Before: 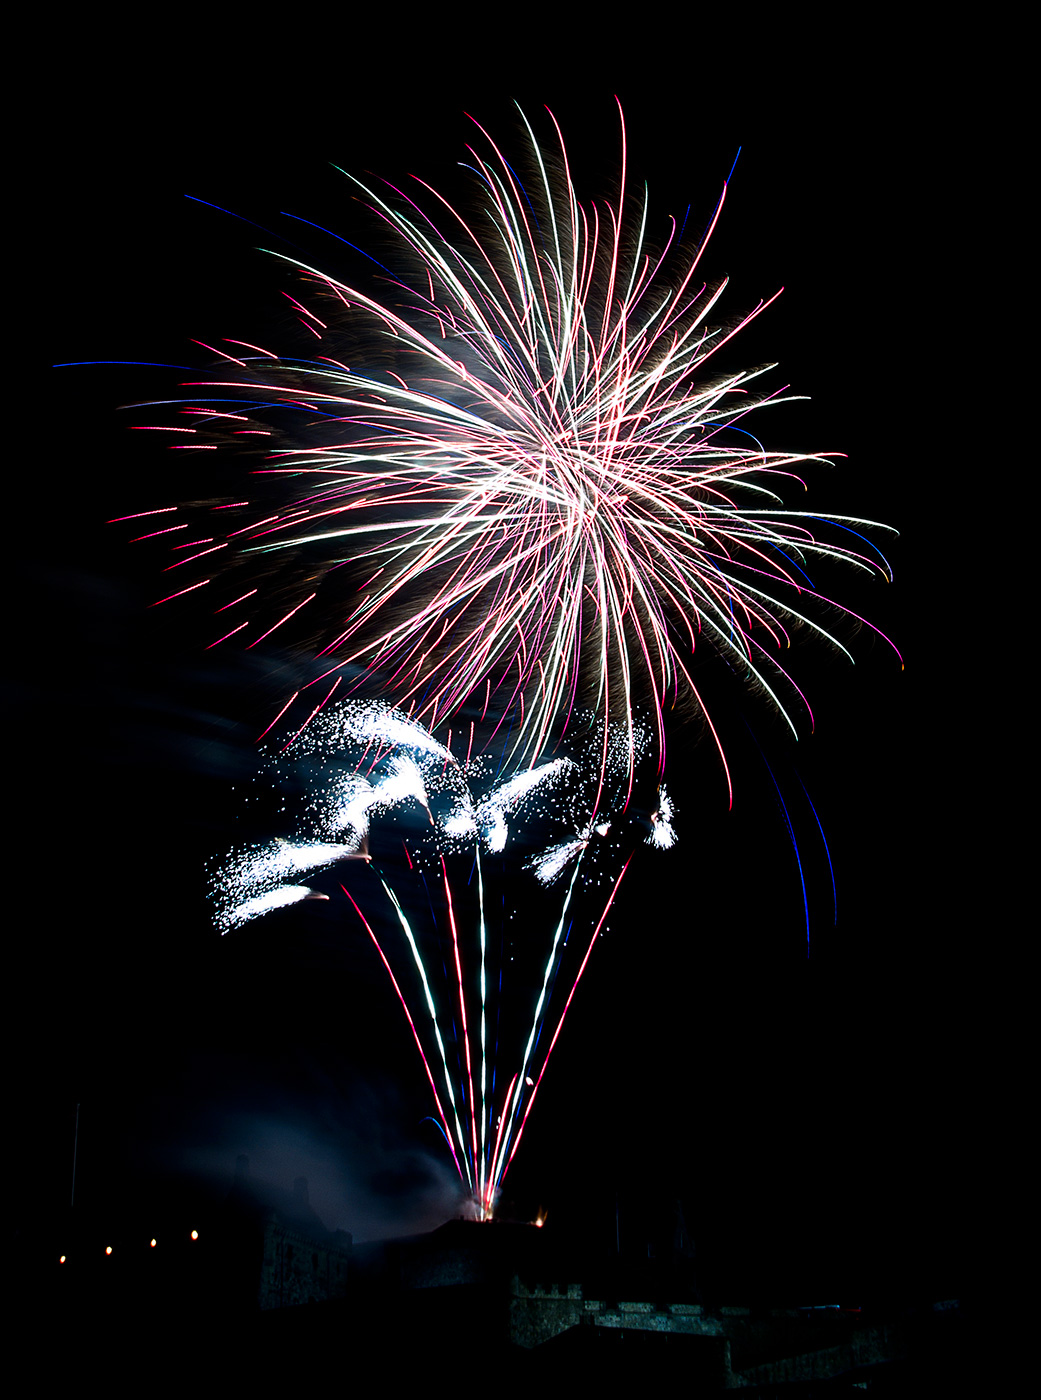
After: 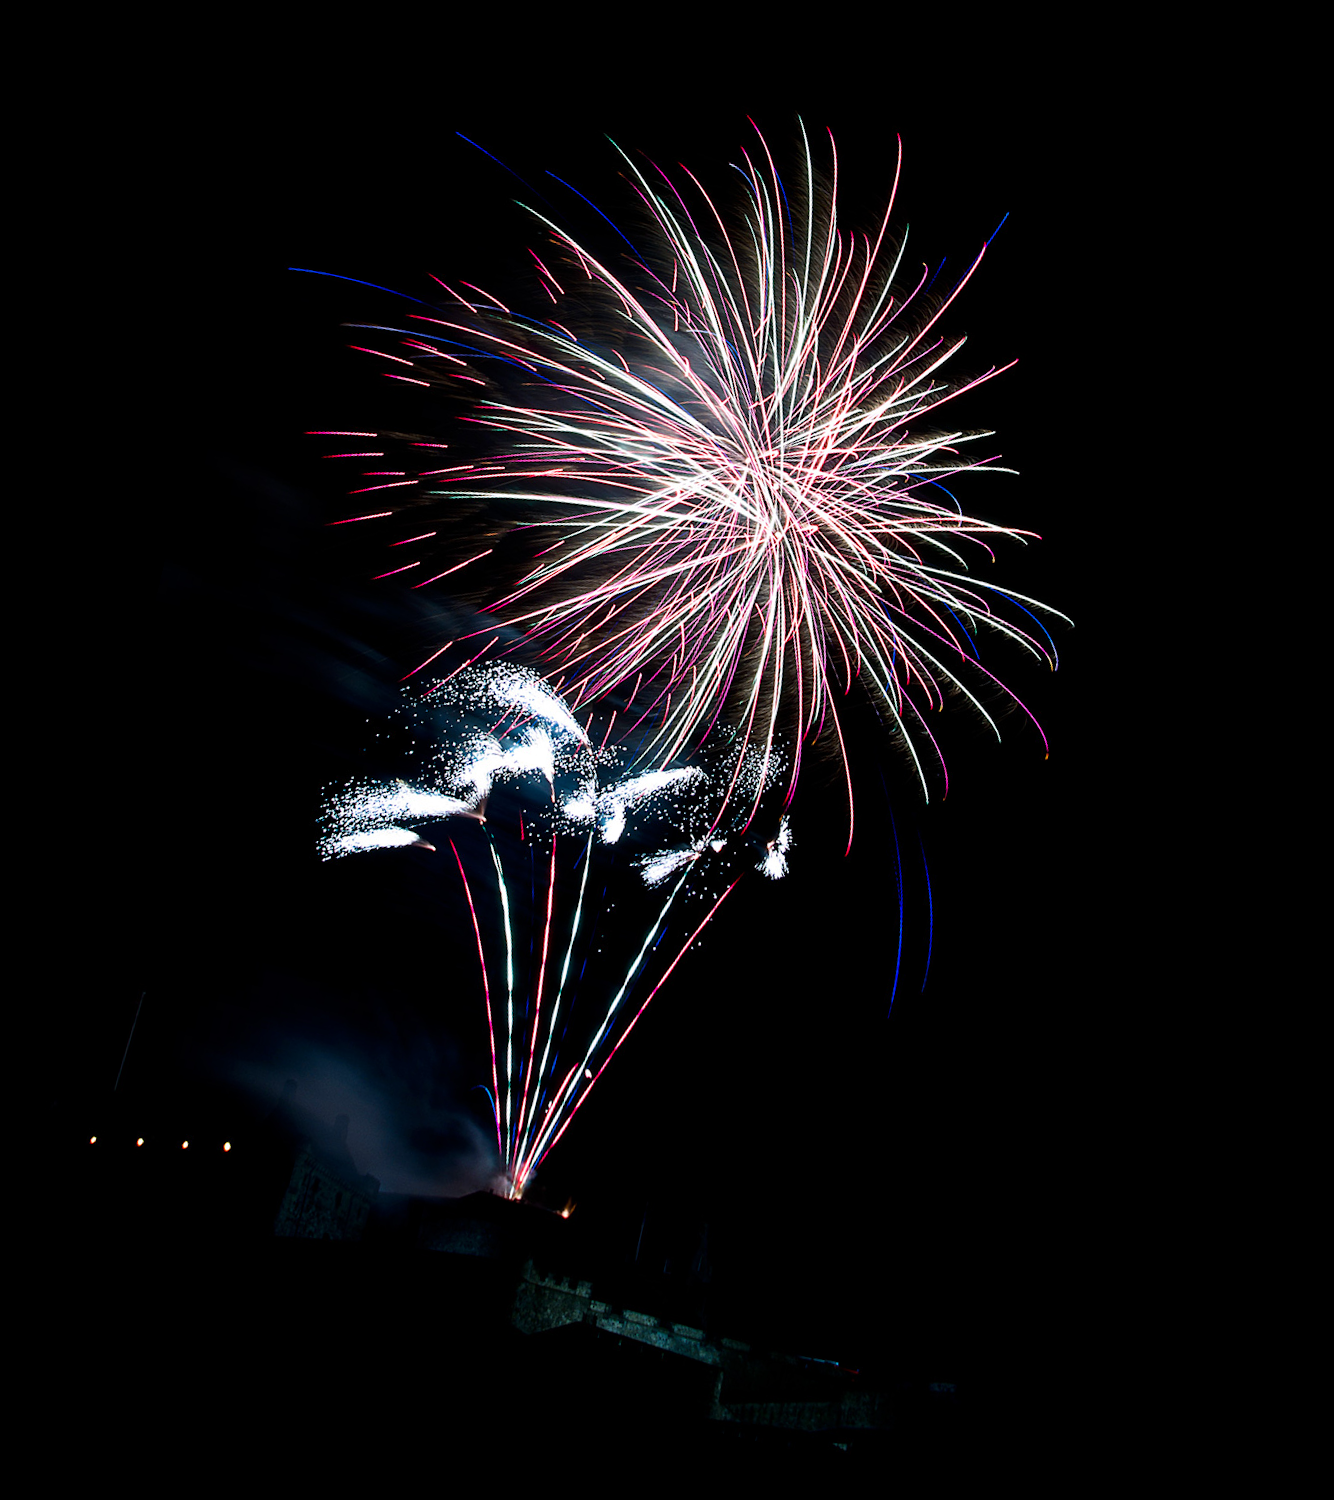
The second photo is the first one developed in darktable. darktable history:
rotate and perspective: rotation 13.27°, automatic cropping off
crop and rotate: top 6.25%
